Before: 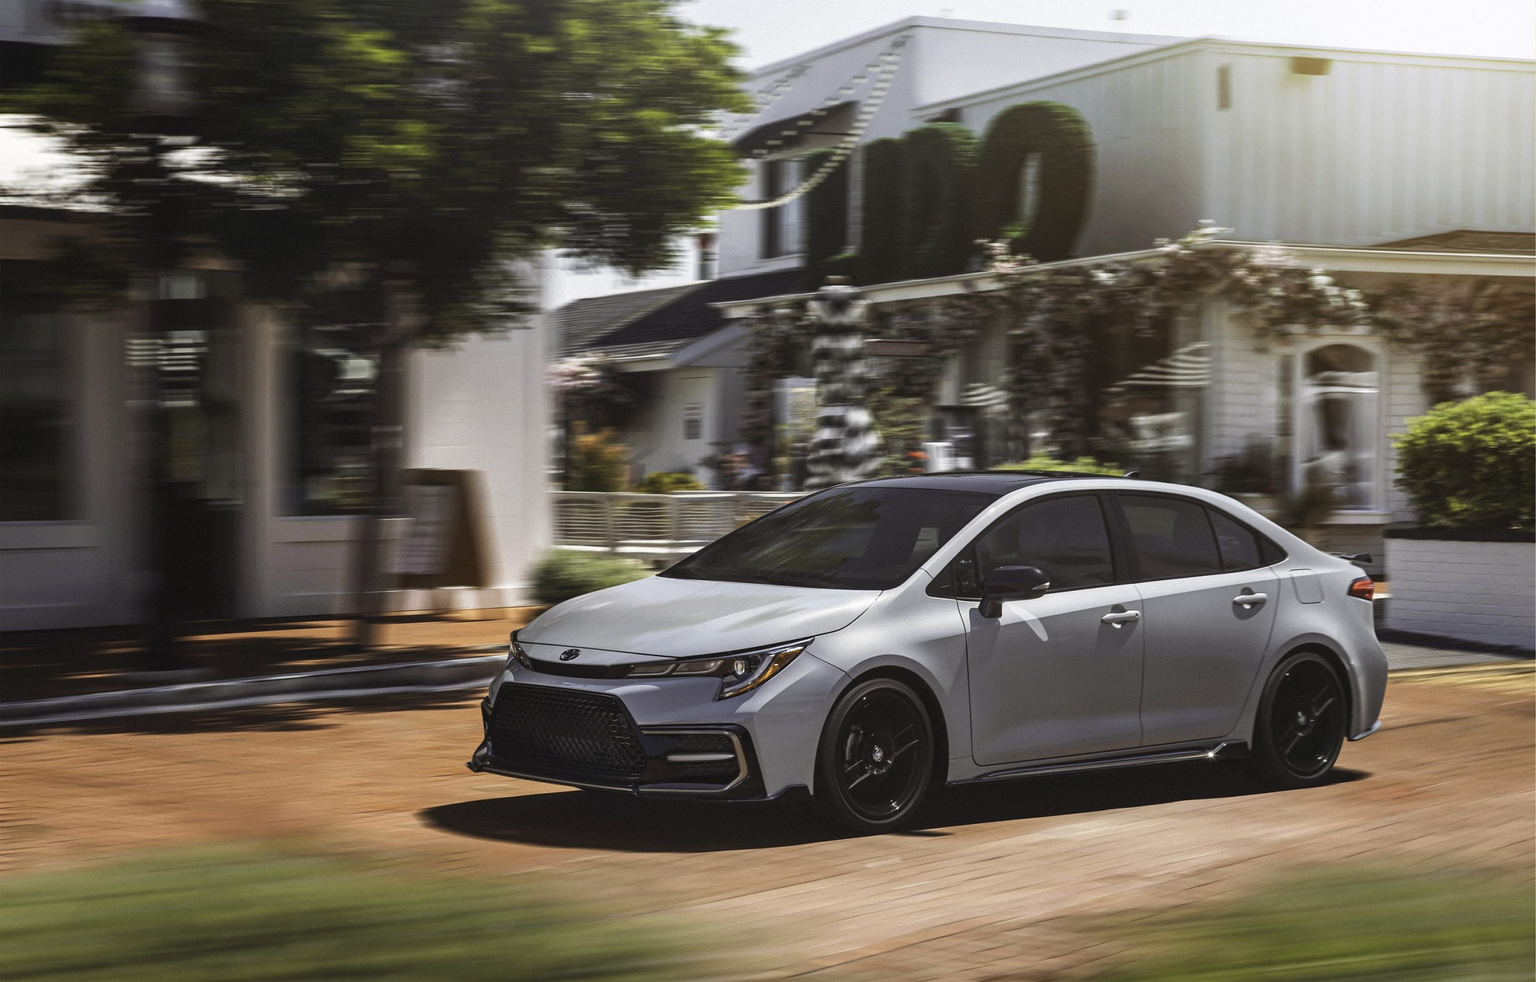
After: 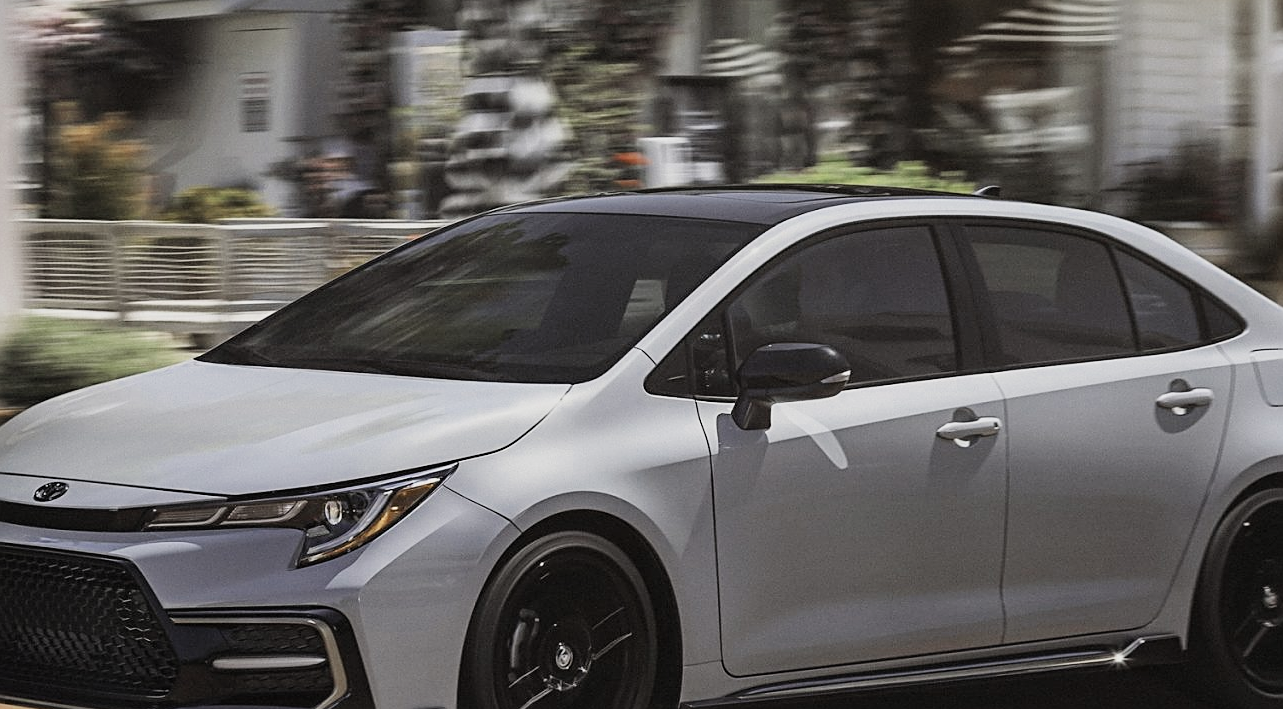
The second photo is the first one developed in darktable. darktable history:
sharpen: on, module defaults
exposure: exposure 0.498 EV, compensate highlight preservation false
color zones: curves: ch0 [(0, 0.5) (0.125, 0.4) (0.25, 0.5) (0.375, 0.4) (0.5, 0.4) (0.625, 0.35) (0.75, 0.35) (0.875, 0.5)]; ch1 [(0, 0.35) (0.125, 0.45) (0.25, 0.35) (0.375, 0.35) (0.5, 0.35) (0.625, 0.35) (0.75, 0.45) (0.875, 0.35)]; ch2 [(0, 0.6) (0.125, 0.5) (0.25, 0.5) (0.375, 0.6) (0.5, 0.6) (0.625, 0.5) (0.75, 0.5) (0.875, 0.5)]
crop: left 35.118%, top 36.672%, right 14.746%, bottom 19.979%
tone equalizer: on, module defaults
filmic rgb: black relative exposure -7.65 EV, white relative exposure 4.56 EV, hardness 3.61, color science v6 (2022)
contrast equalizer: y [[0.6 ×6], [0.55 ×6], [0 ×6], [0 ×6], [0 ×6]], mix -0.195
